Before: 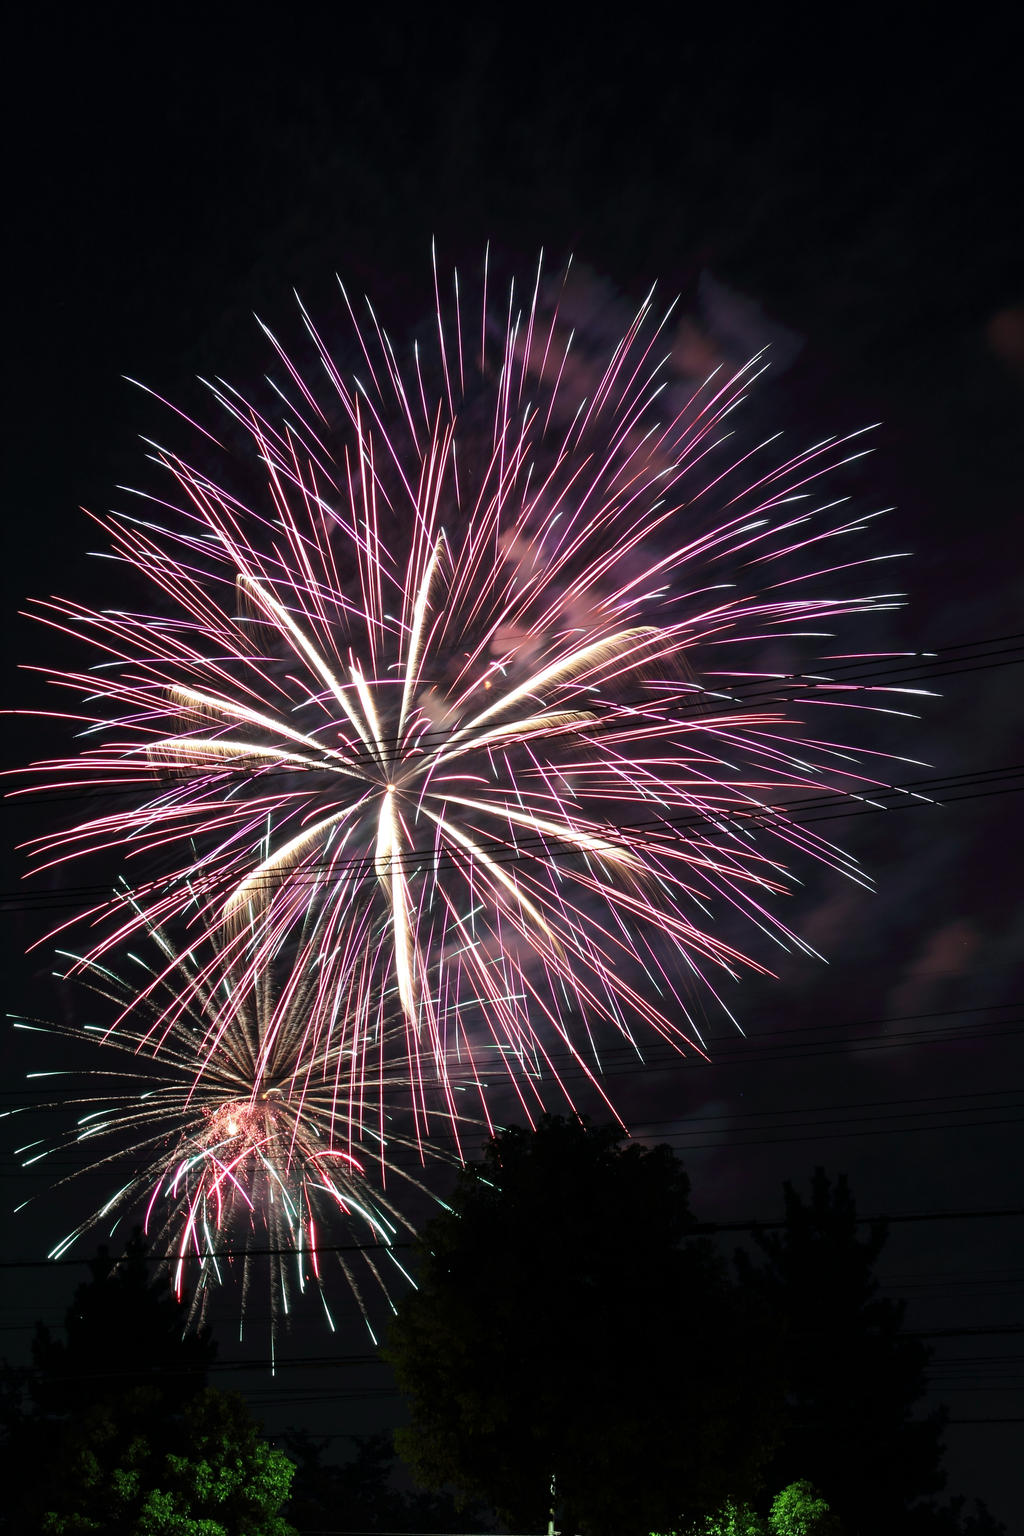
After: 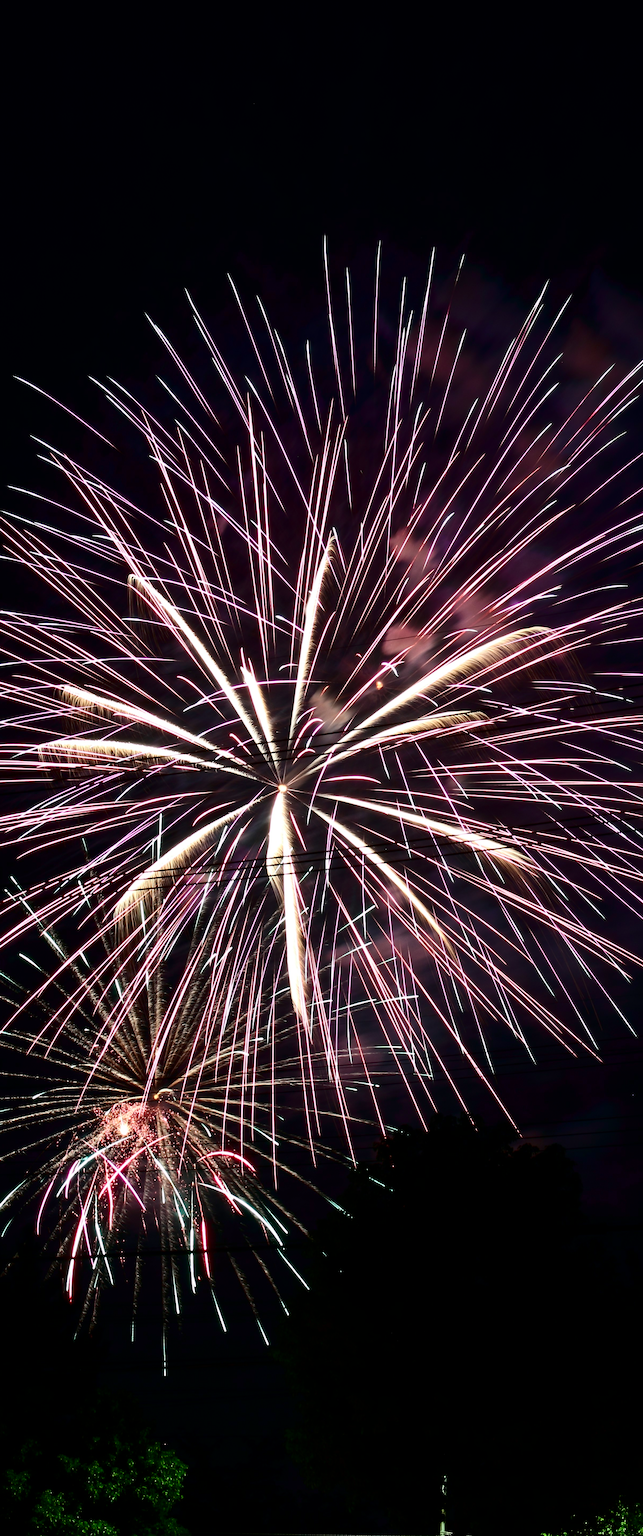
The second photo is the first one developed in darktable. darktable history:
contrast brightness saturation: contrast 0.22, brightness -0.19, saturation 0.24
crop: left 10.644%, right 26.528%
color correction: saturation 0.85
